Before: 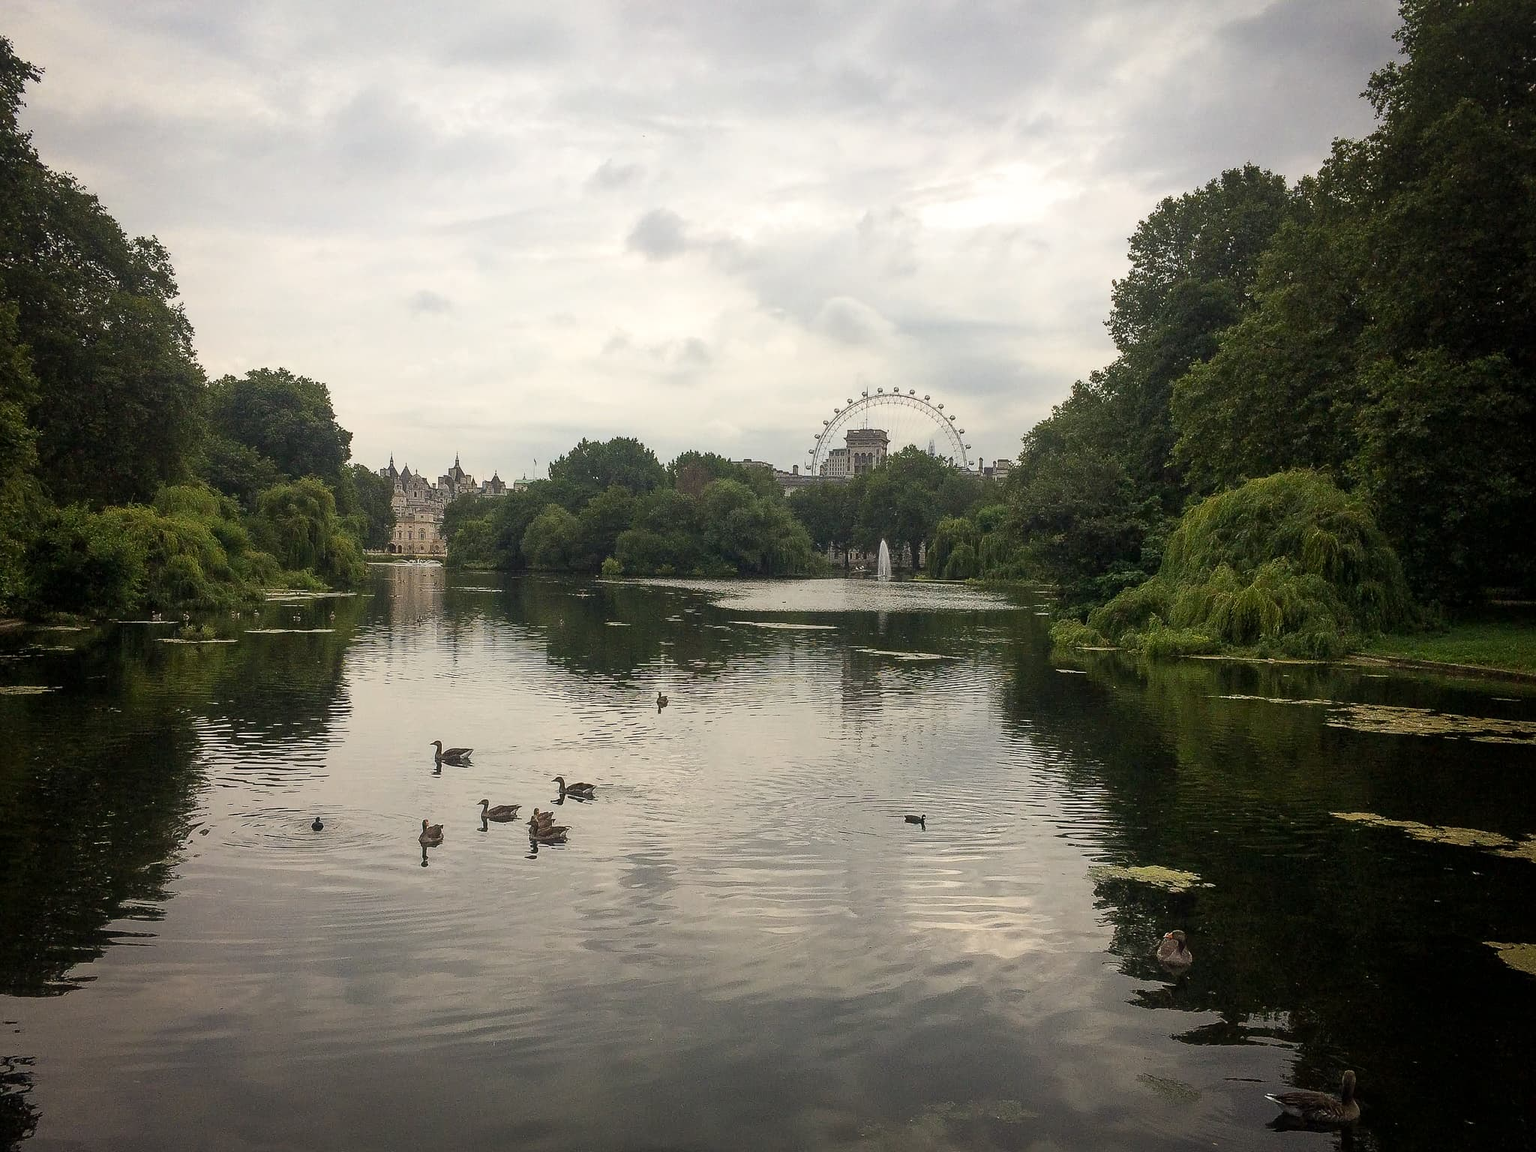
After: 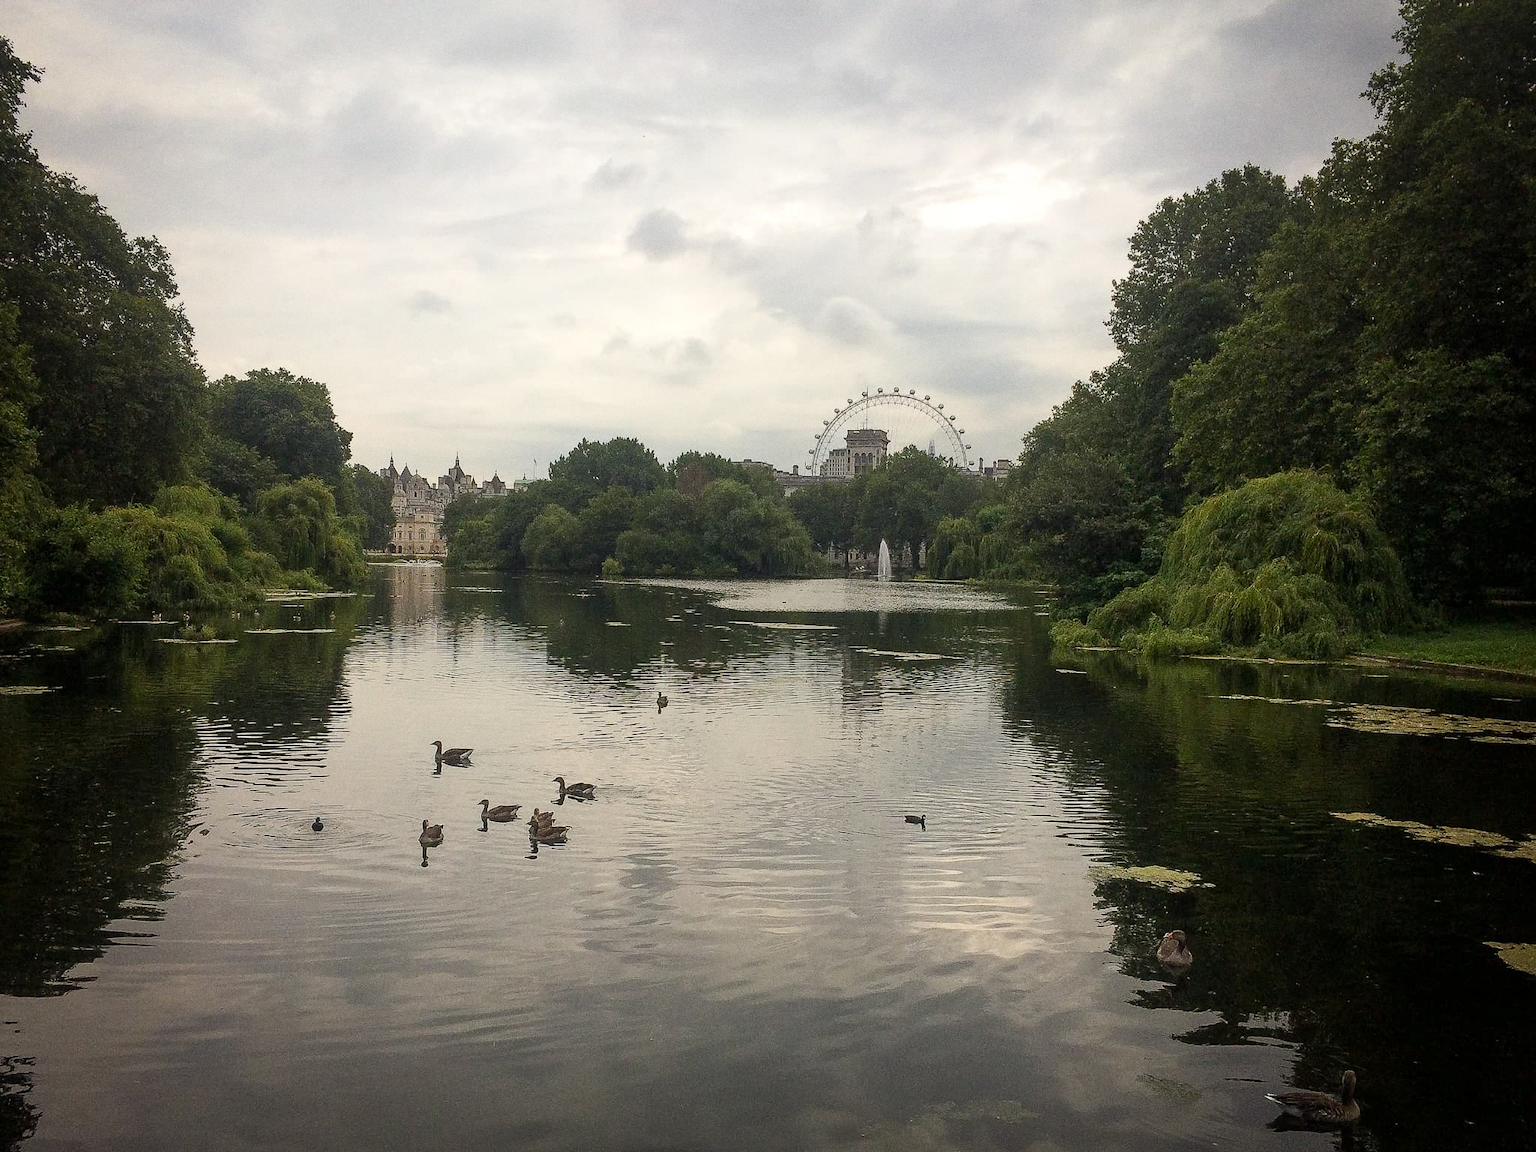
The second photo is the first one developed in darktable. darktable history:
white balance: emerald 1
grain: coarseness 0.09 ISO
